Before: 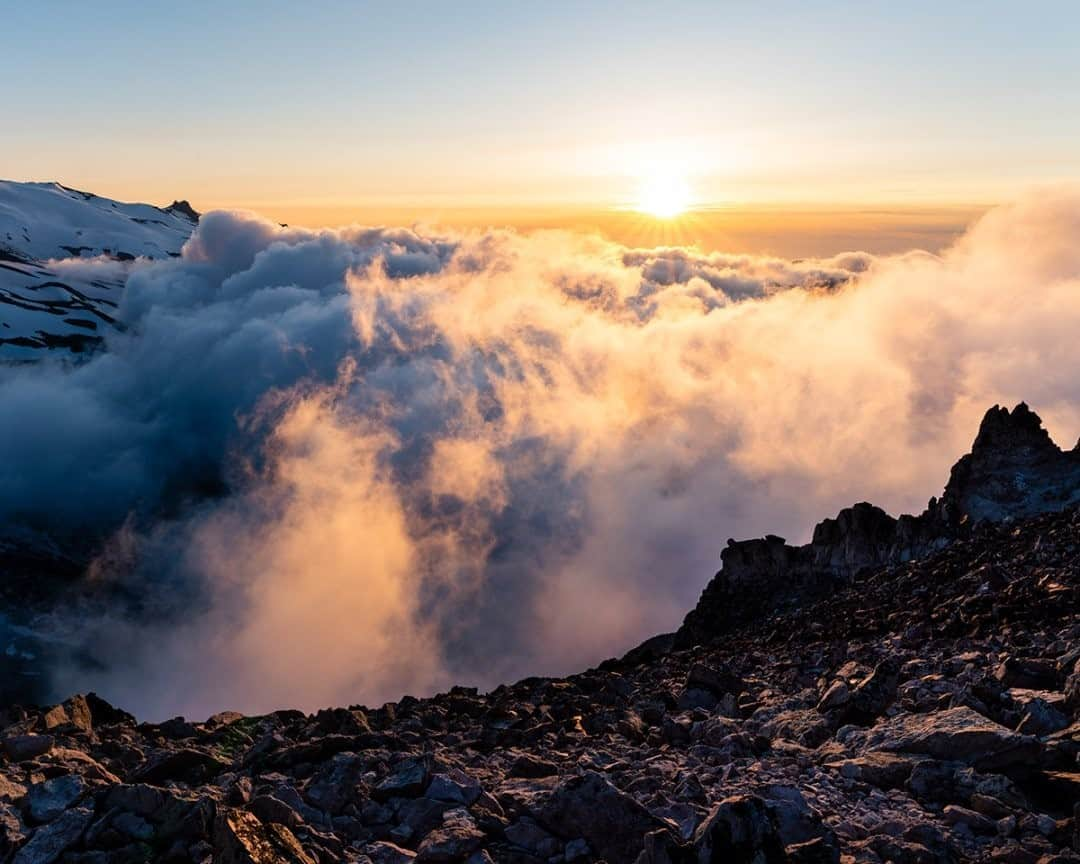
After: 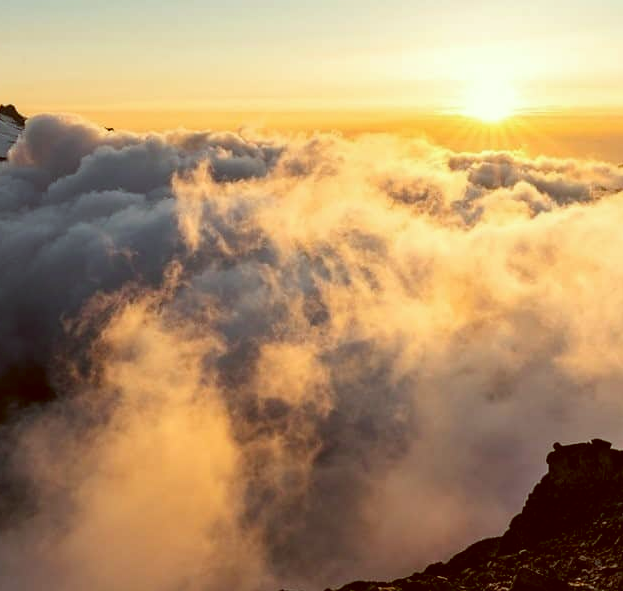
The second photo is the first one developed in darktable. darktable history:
color correction: highlights a* -5.52, highlights b* 9.8, shadows a* 9.75, shadows b* 24.81
crop: left 16.191%, top 11.189%, right 26.039%, bottom 20.382%
